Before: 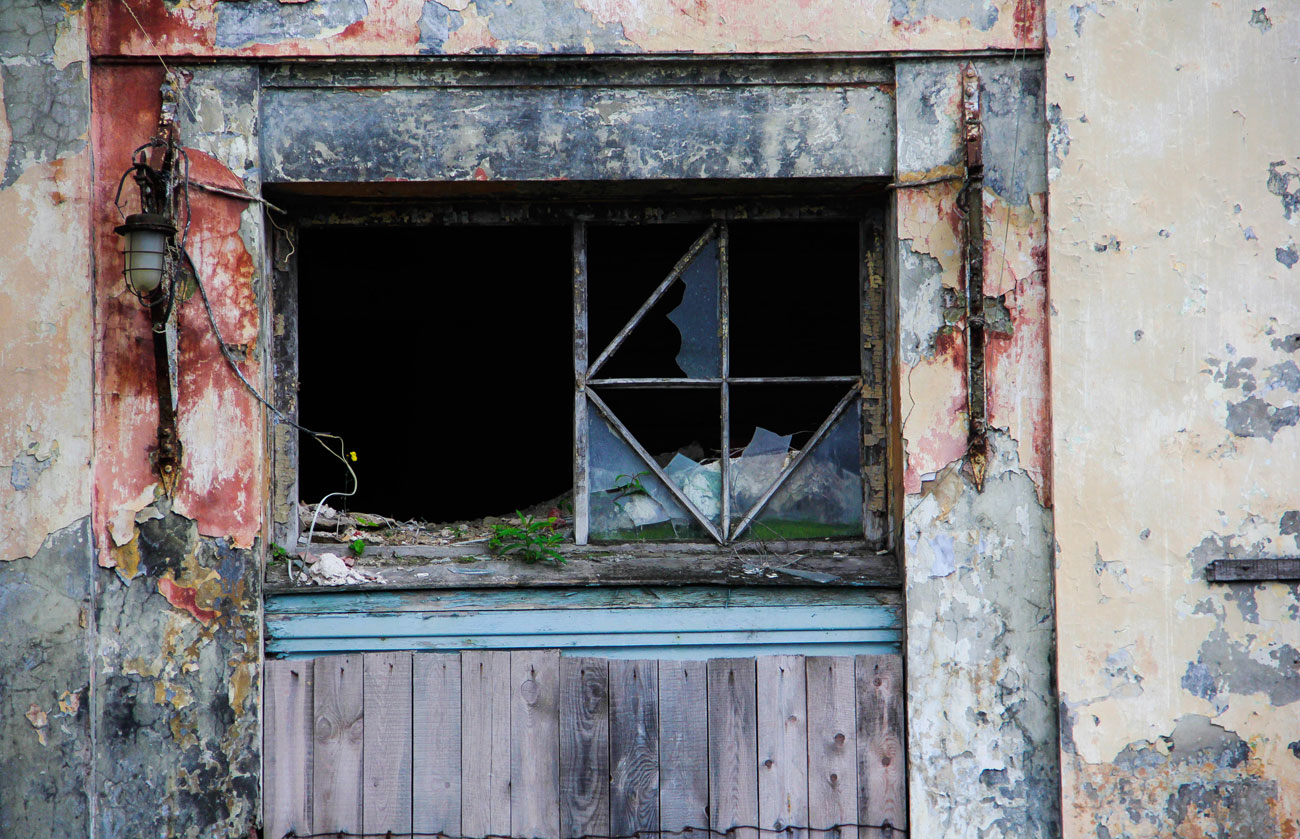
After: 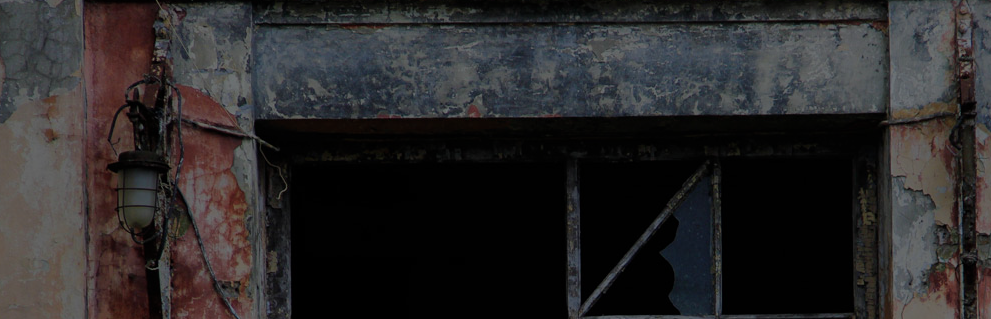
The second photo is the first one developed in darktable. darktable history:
color balance rgb: perceptual brilliance grading › global brilliance -48.39%
crop: left 0.579%, top 7.627%, right 23.167%, bottom 54.275%
